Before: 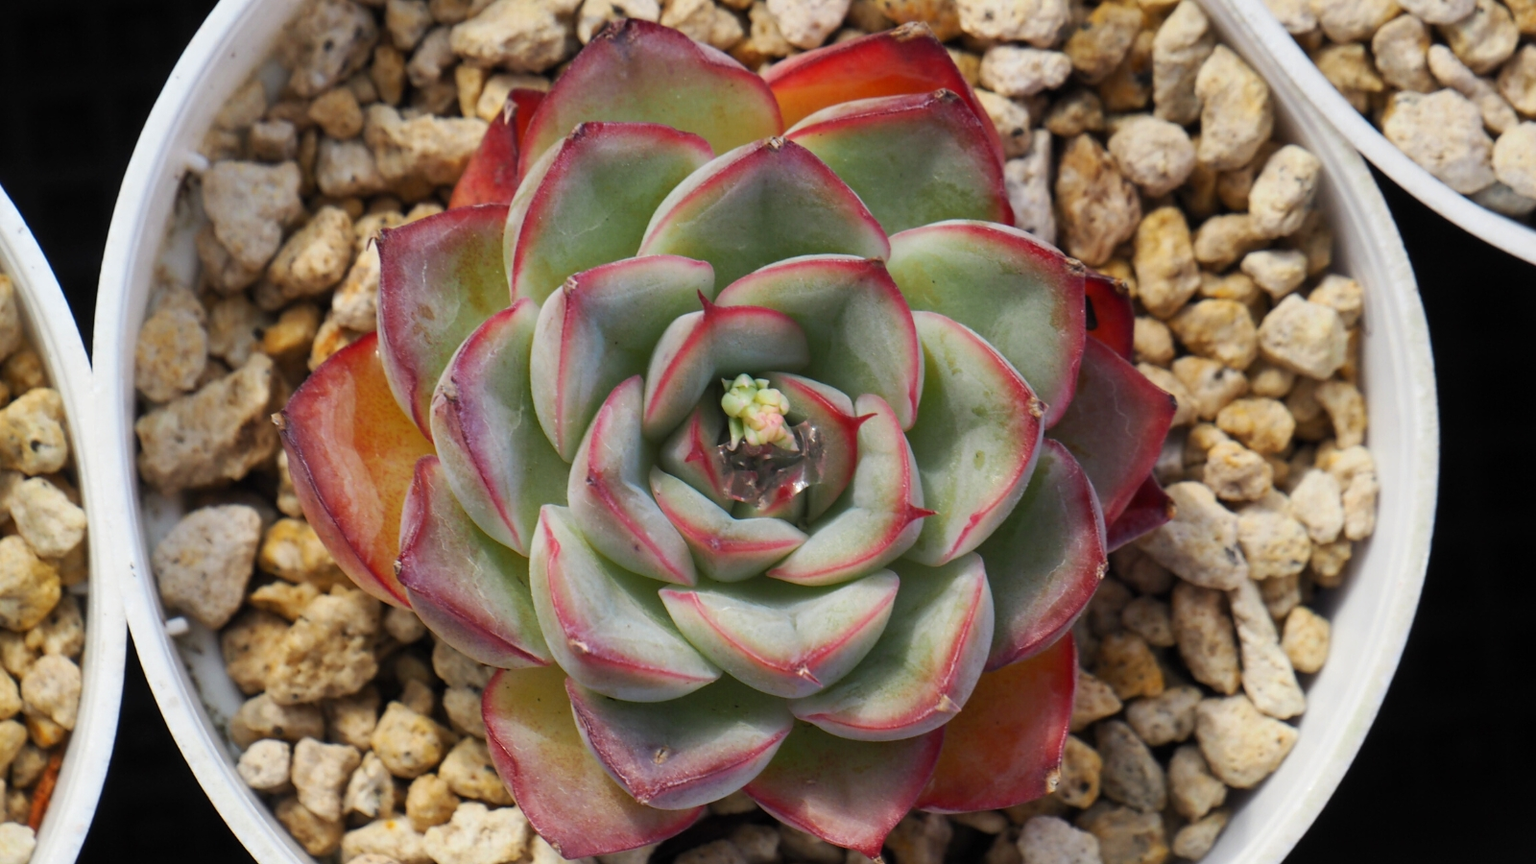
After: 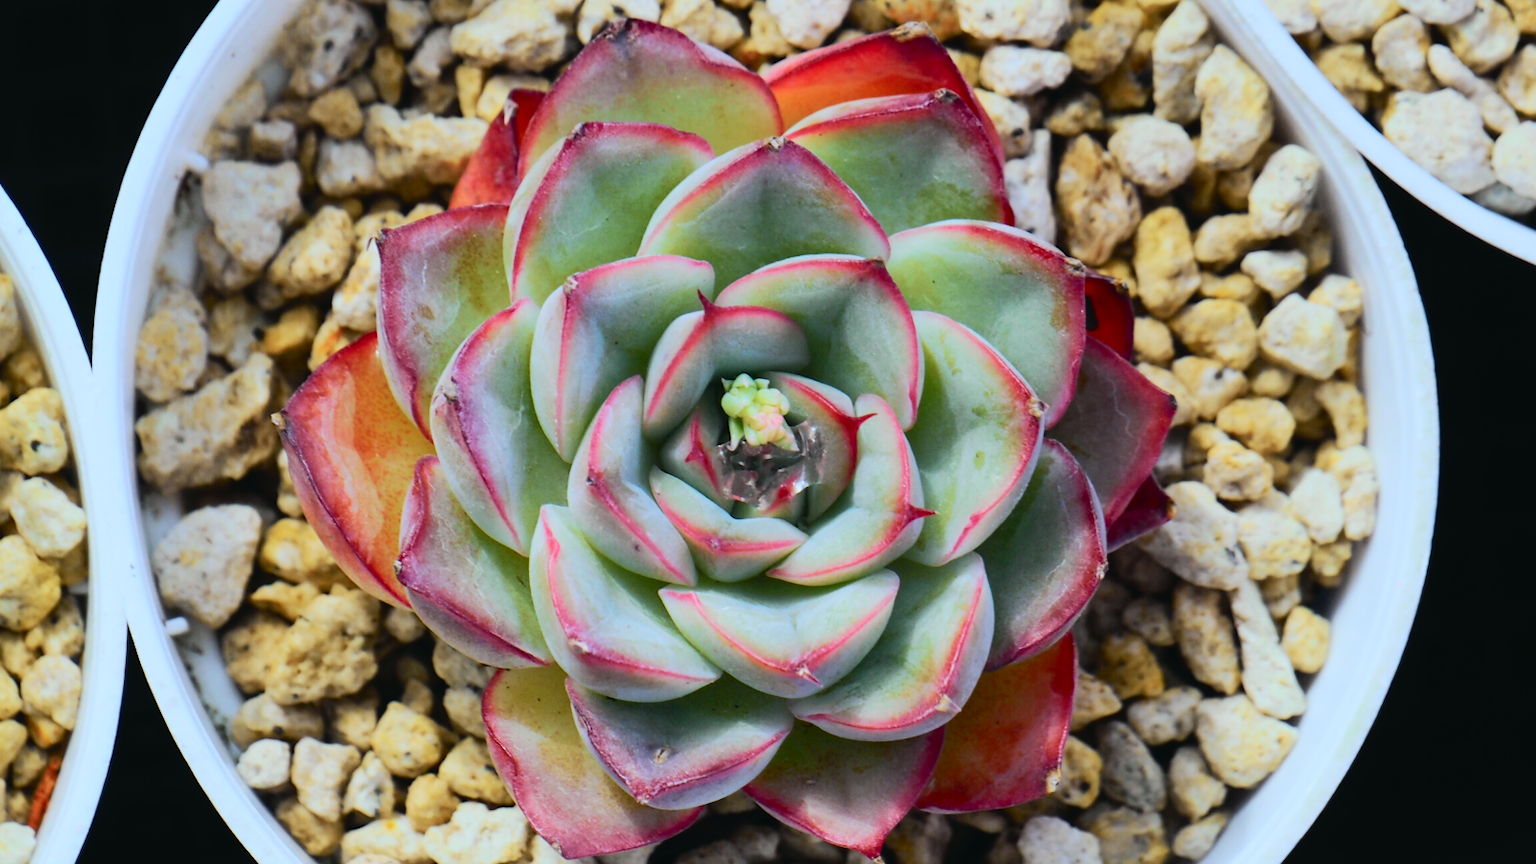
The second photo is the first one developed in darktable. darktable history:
tone curve: curves: ch0 [(0, 0.022) (0.114, 0.083) (0.281, 0.315) (0.447, 0.557) (0.588, 0.711) (0.786, 0.839) (0.999, 0.949)]; ch1 [(0, 0) (0.389, 0.352) (0.458, 0.433) (0.486, 0.474) (0.509, 0.505) (0.535, 0.53) (0.555, 0.557) (0.586, 0.622) (0.677, 0.724) (1, 1)]; ch2 [(0, 0) (0.369, 0.388) (0.449, 0.431) (0.501, 0.5) (0.528, 0.52) (0.561, 0.59) (0.697, 0.721) (1, 1)], color space Lab, independent channels, preserve colors none
white balance: red 0.924, blue 1.095
